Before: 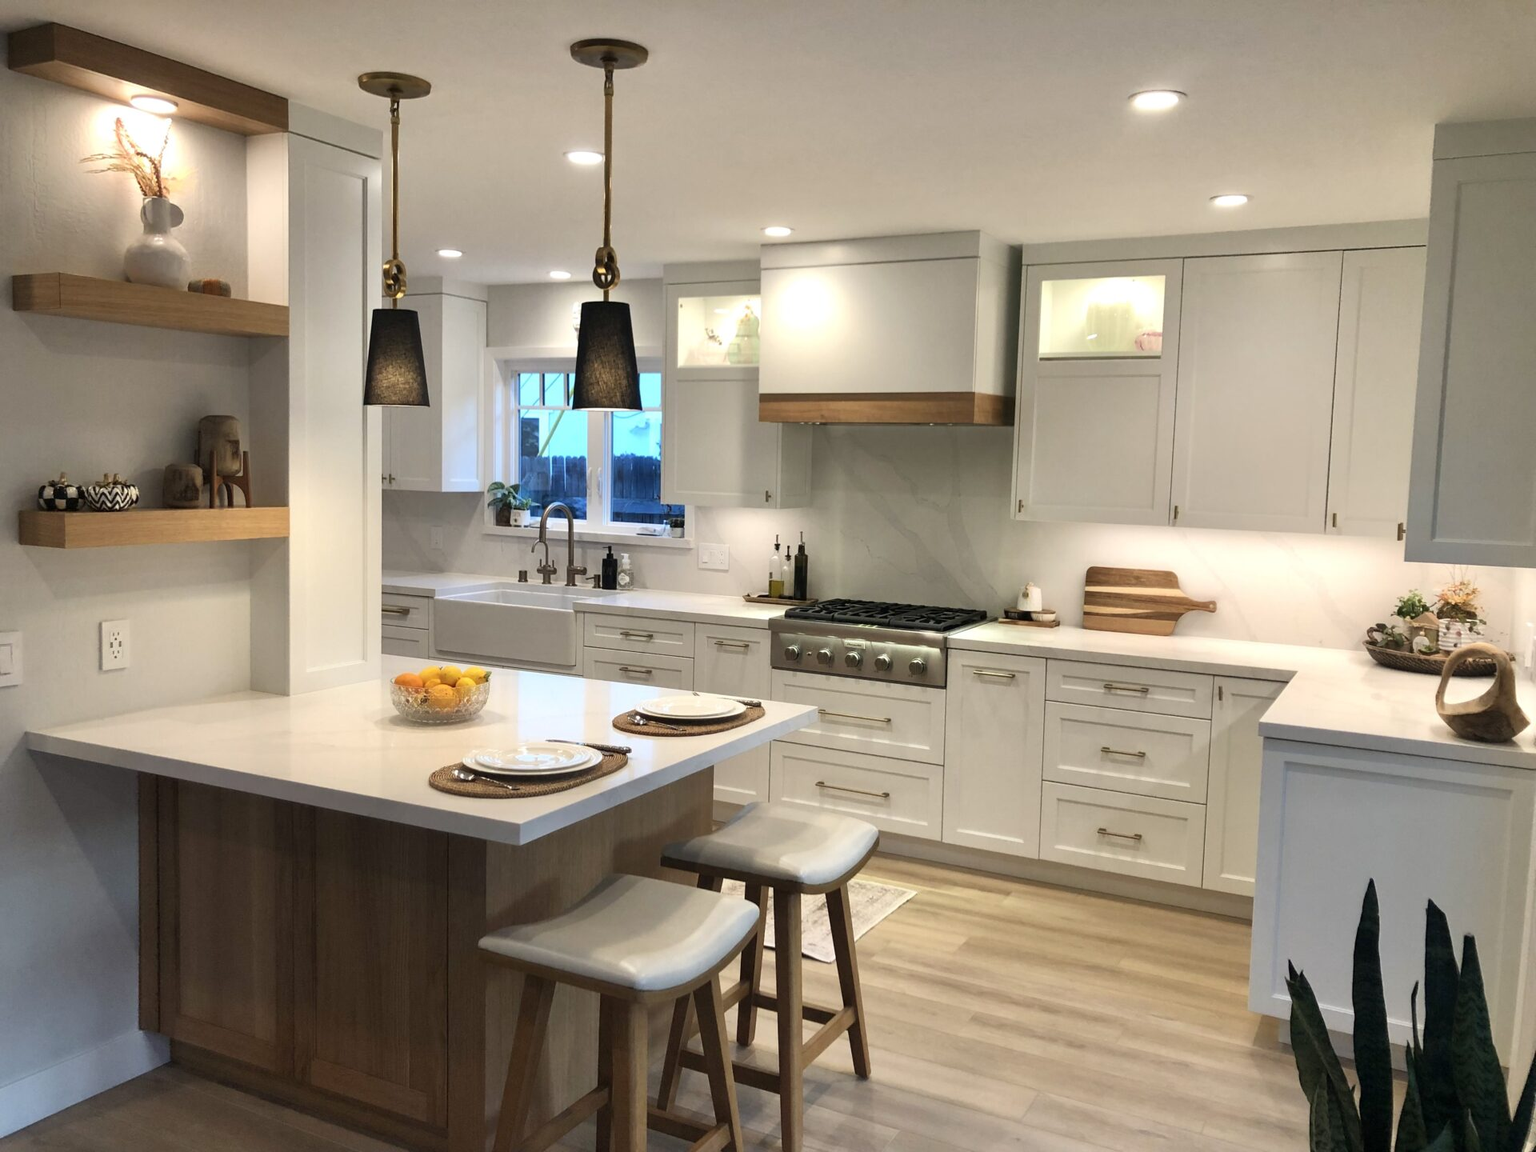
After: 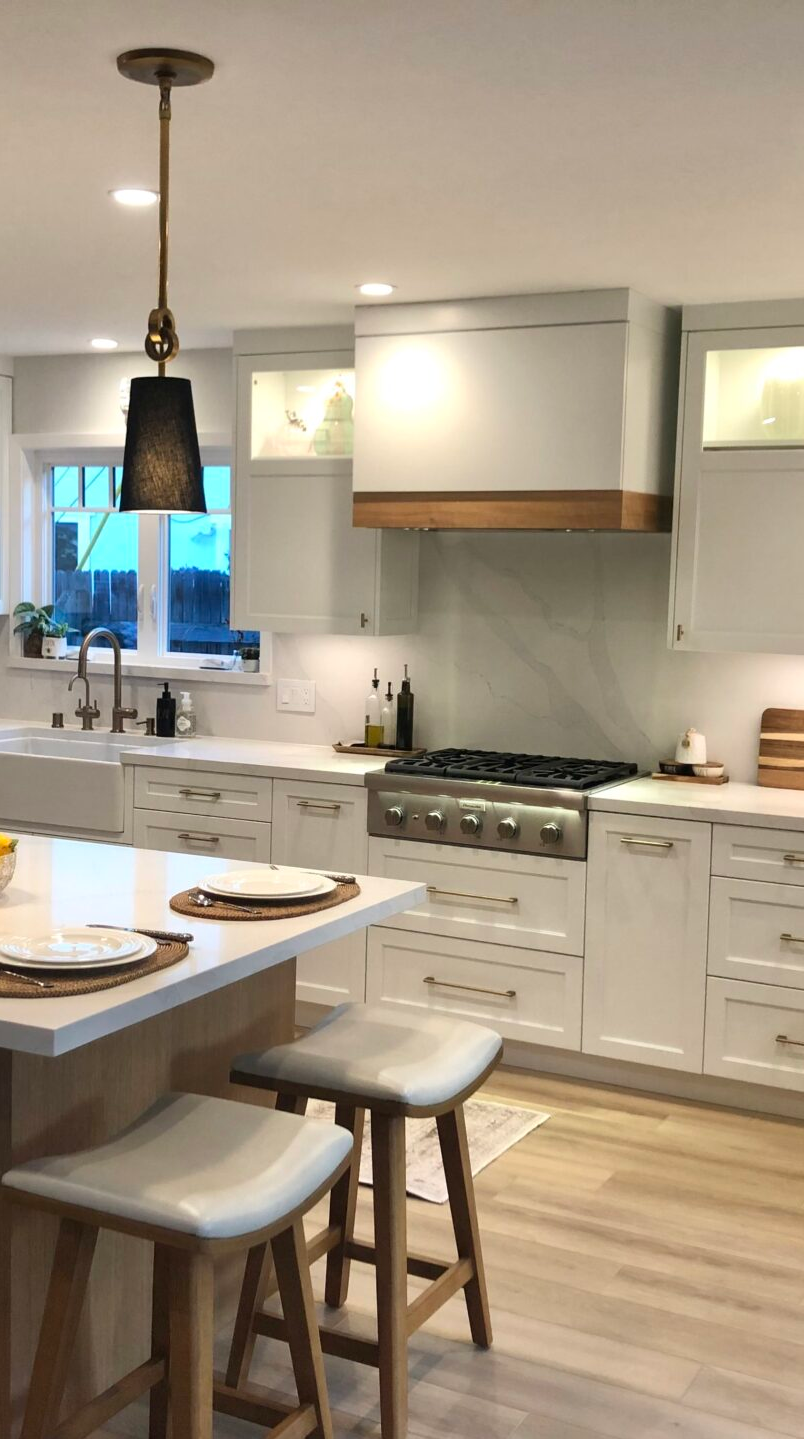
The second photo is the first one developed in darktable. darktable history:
crop: left 31.088%, right 27.008%
